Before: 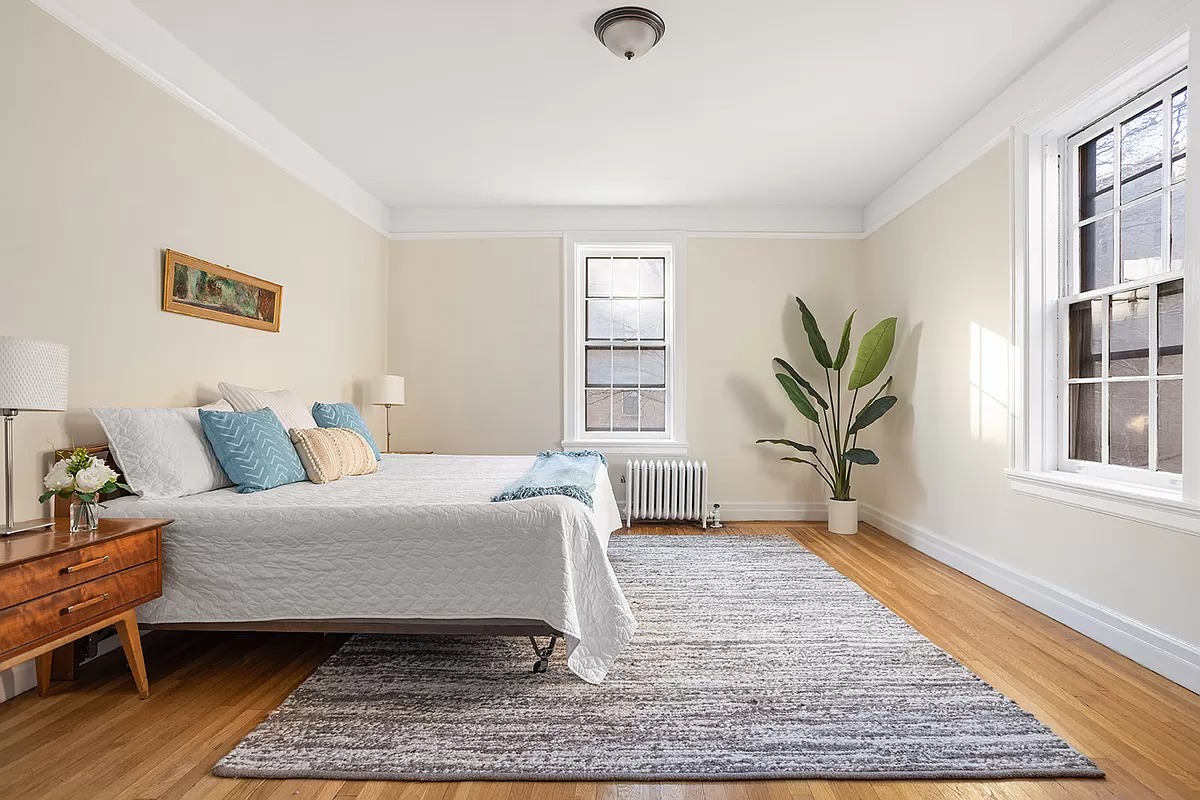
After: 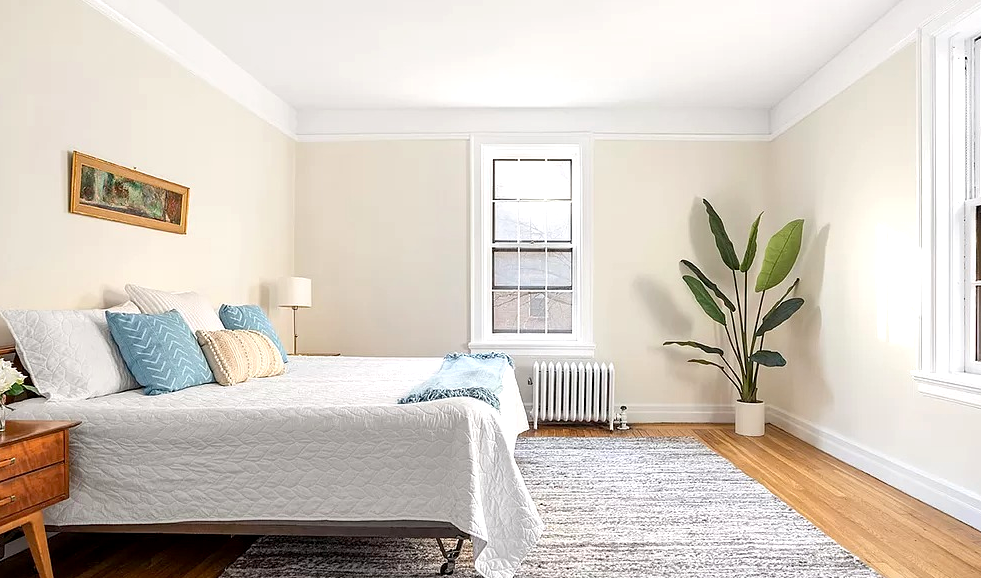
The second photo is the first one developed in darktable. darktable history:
exposure: black level correction 0.003, exposure 0.38 EV, compensate exposure bias true, compensate highlight preservation false
crop: left 7.804%, top 12.314%, right 10.432%, bottom 15.401%
